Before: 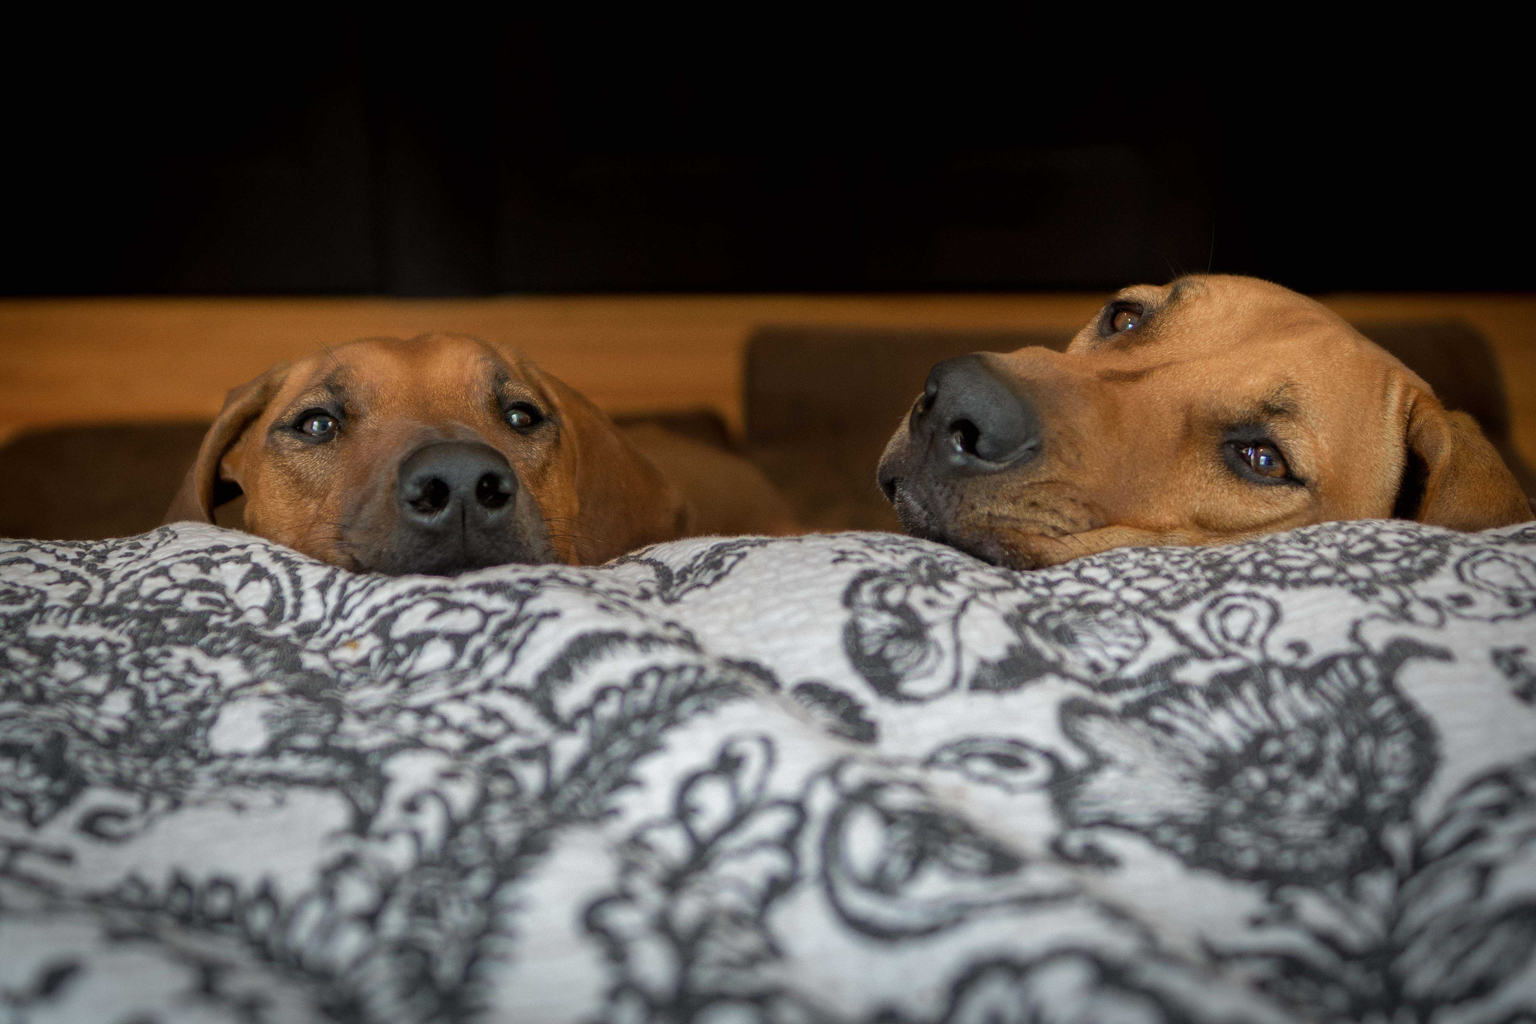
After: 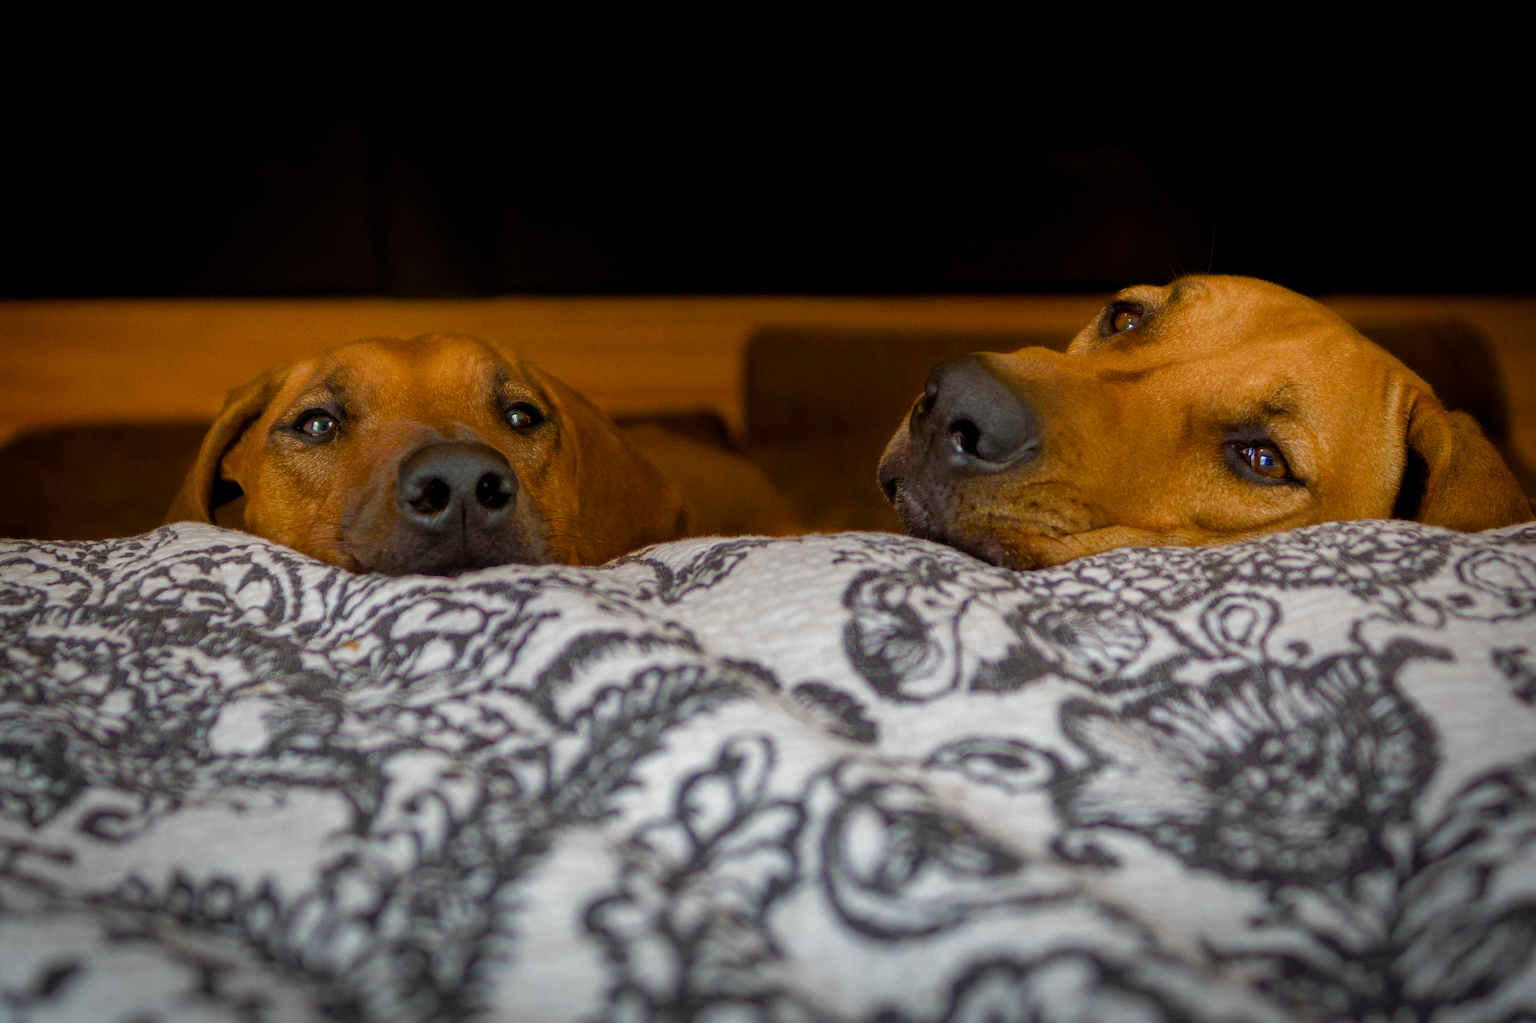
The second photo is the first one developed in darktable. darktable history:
color balance rgb: power › luminance -3.838%, power › chroma 0.572%, power › hue 39.28°, highlights gain › chroma 0.158%, highlights gain › hue 330.85°, linear chroma grading › global chroma 14.681%, perceptual saturation grading › global saturation 20%, perceptual saturation grading › highlights -24.79%, perceptual saturation grading › shadows 50.117%, global vibrance 9.174%
exposure: black level correction 0.001, exposure -0.124 EV, compensate highlight preservation false
